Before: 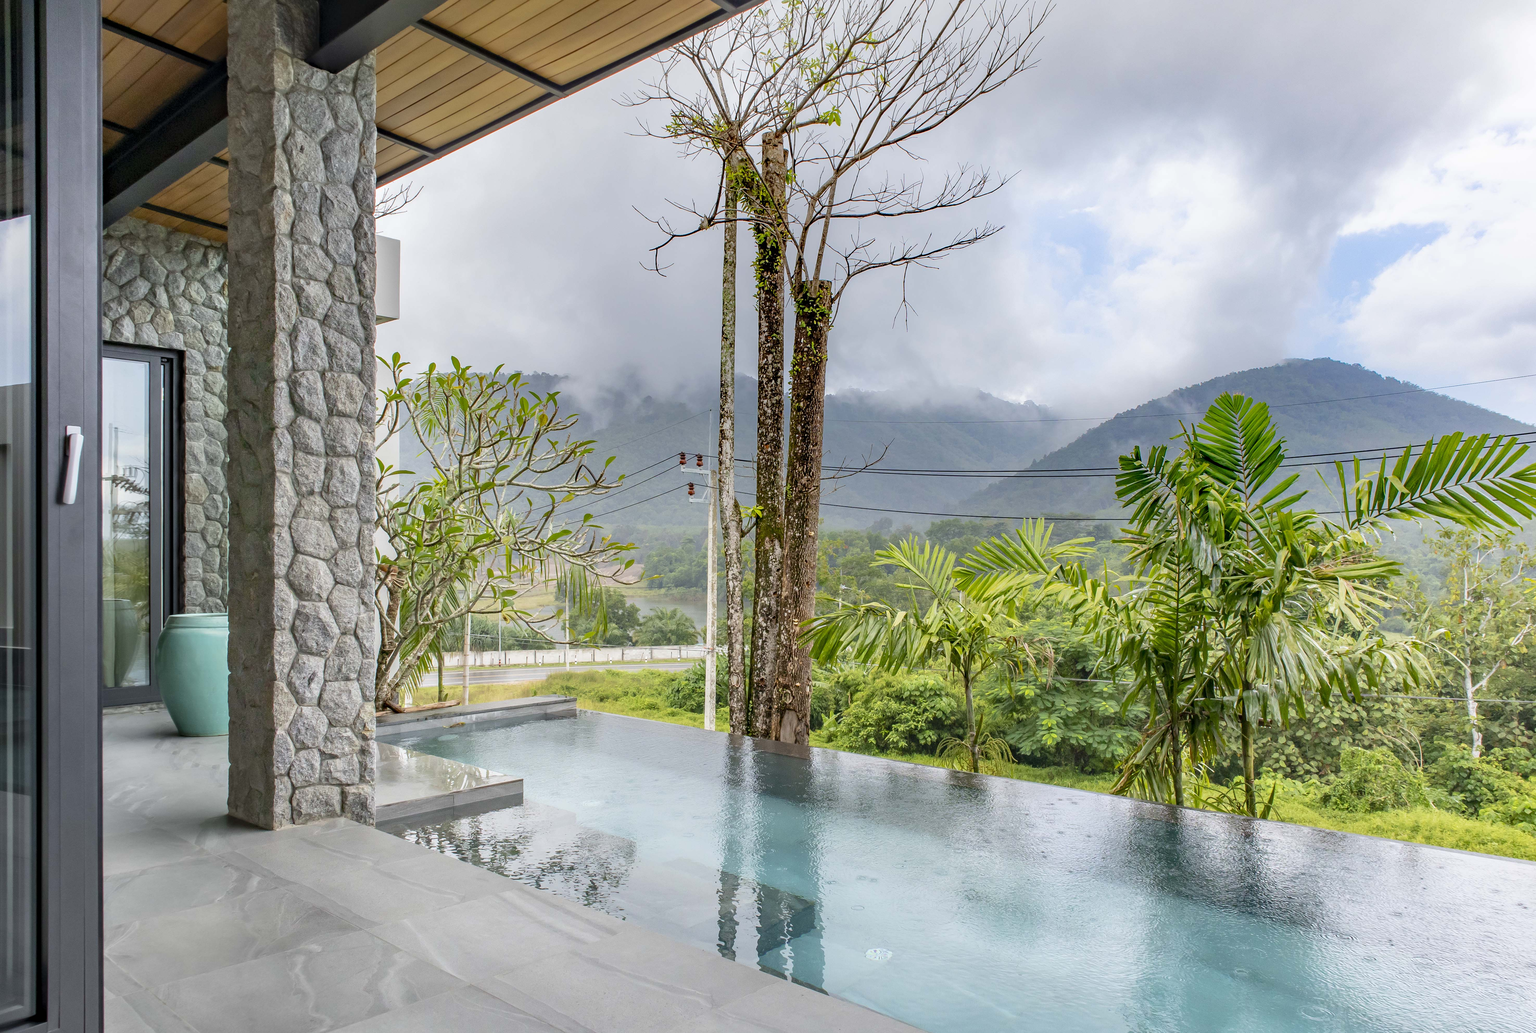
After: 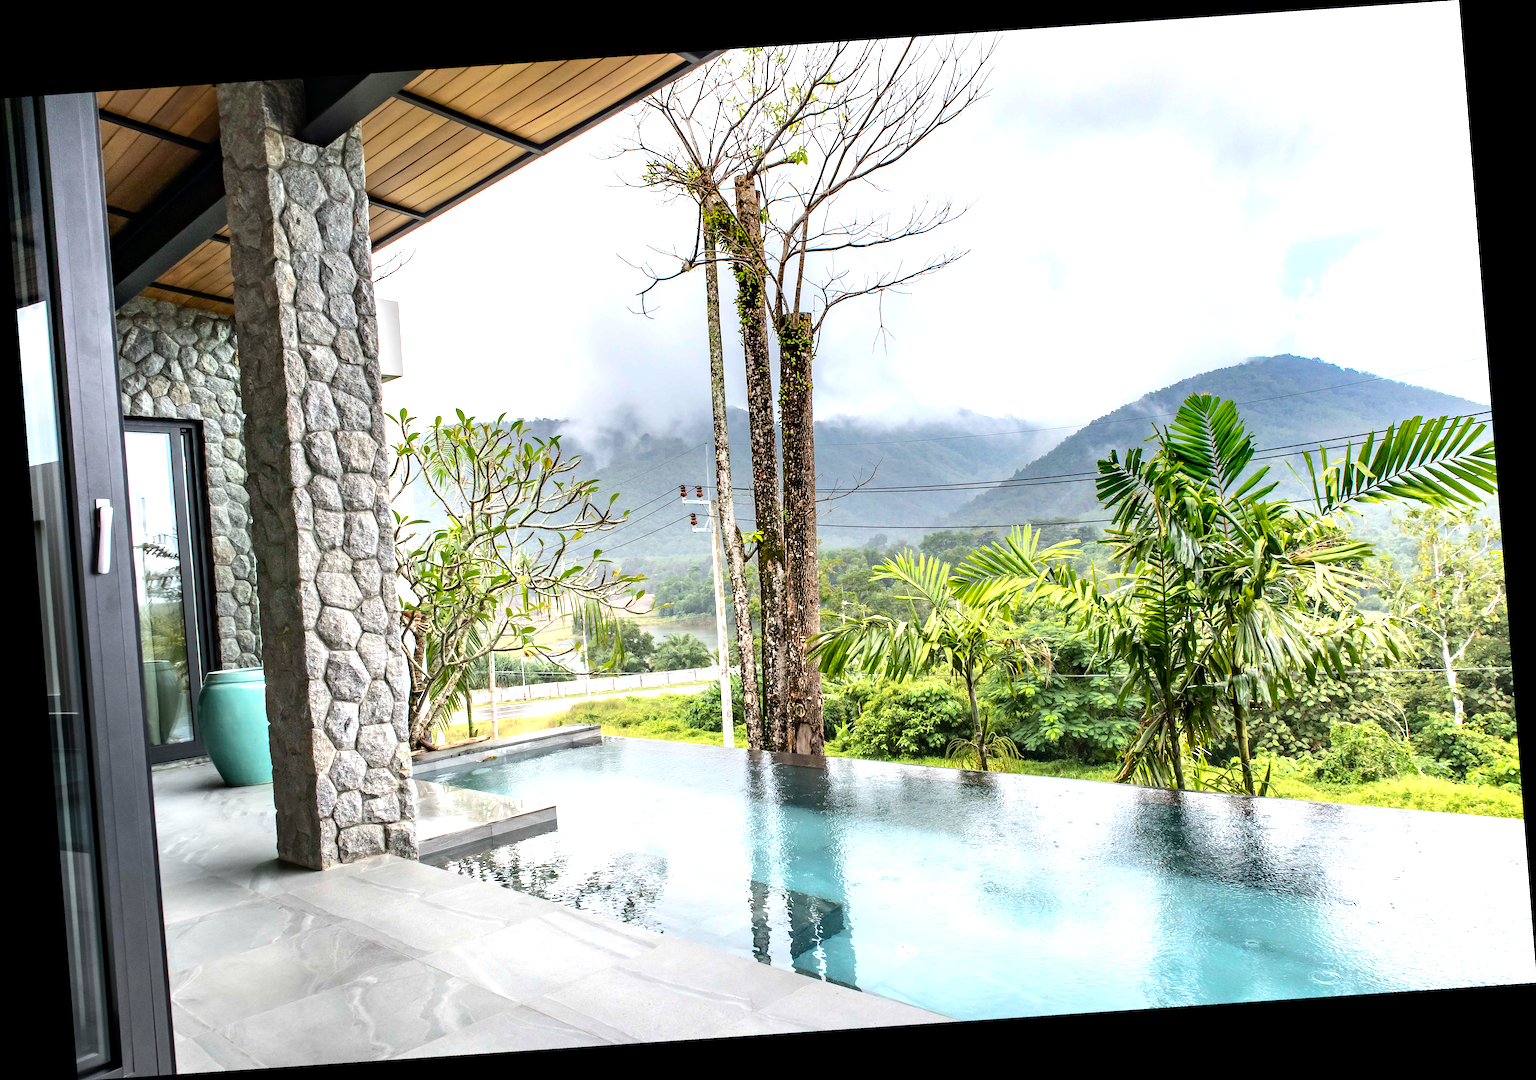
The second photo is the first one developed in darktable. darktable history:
rotate and perspective: rotation -4.2°, shear 0.006, automatic cropping off
tone equalizer: -8 EV -1.08 EV, -7 EV -1.01 EV, -6 EV -0.867 EV, -5 EV -0.578 EV, -3 EV 0.578 EV, -2 EV 0.867 EV, -1 EV 1.01 EV, +0 EV 1.08 EV, edges refinement/feathering 500, mask exposure compensation -1.57 EV, preserve details no
